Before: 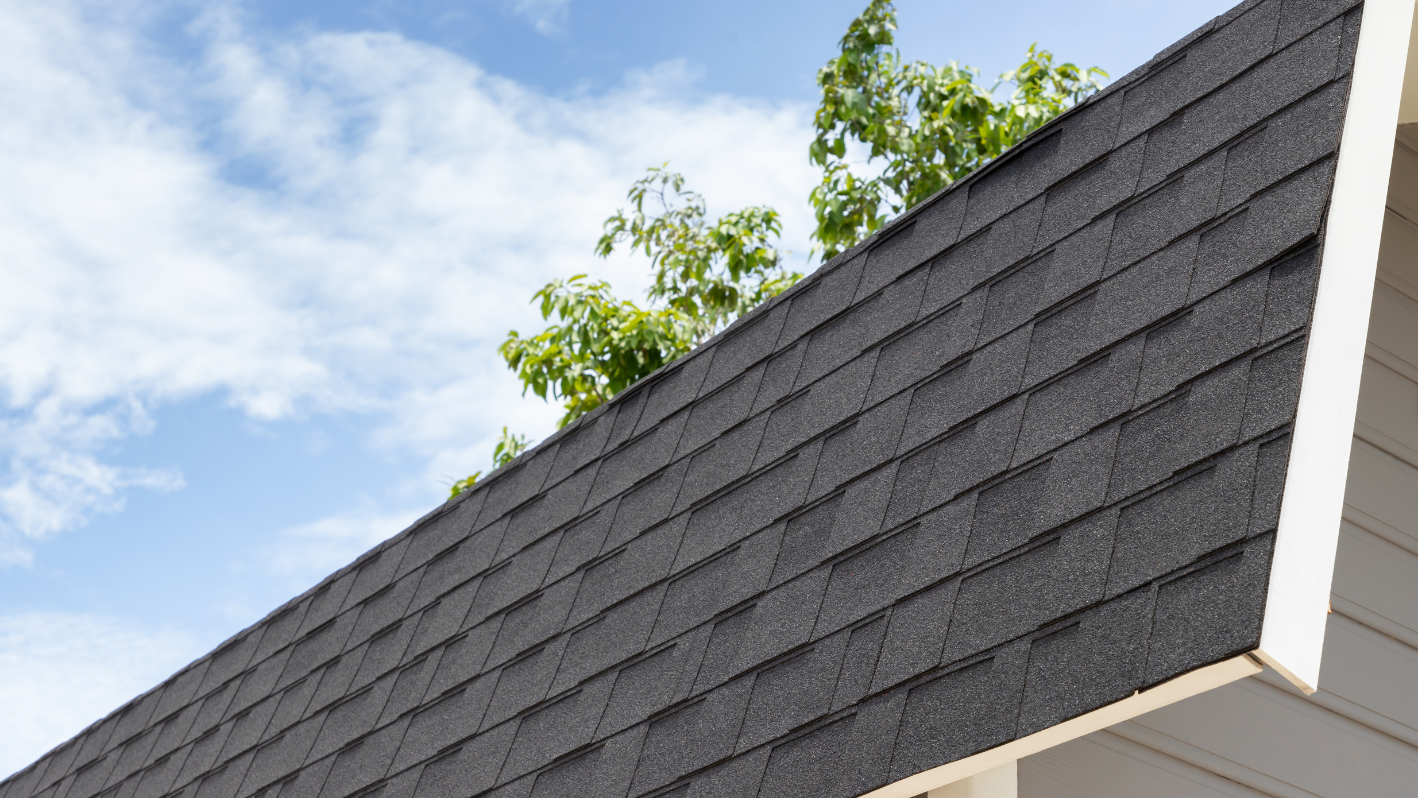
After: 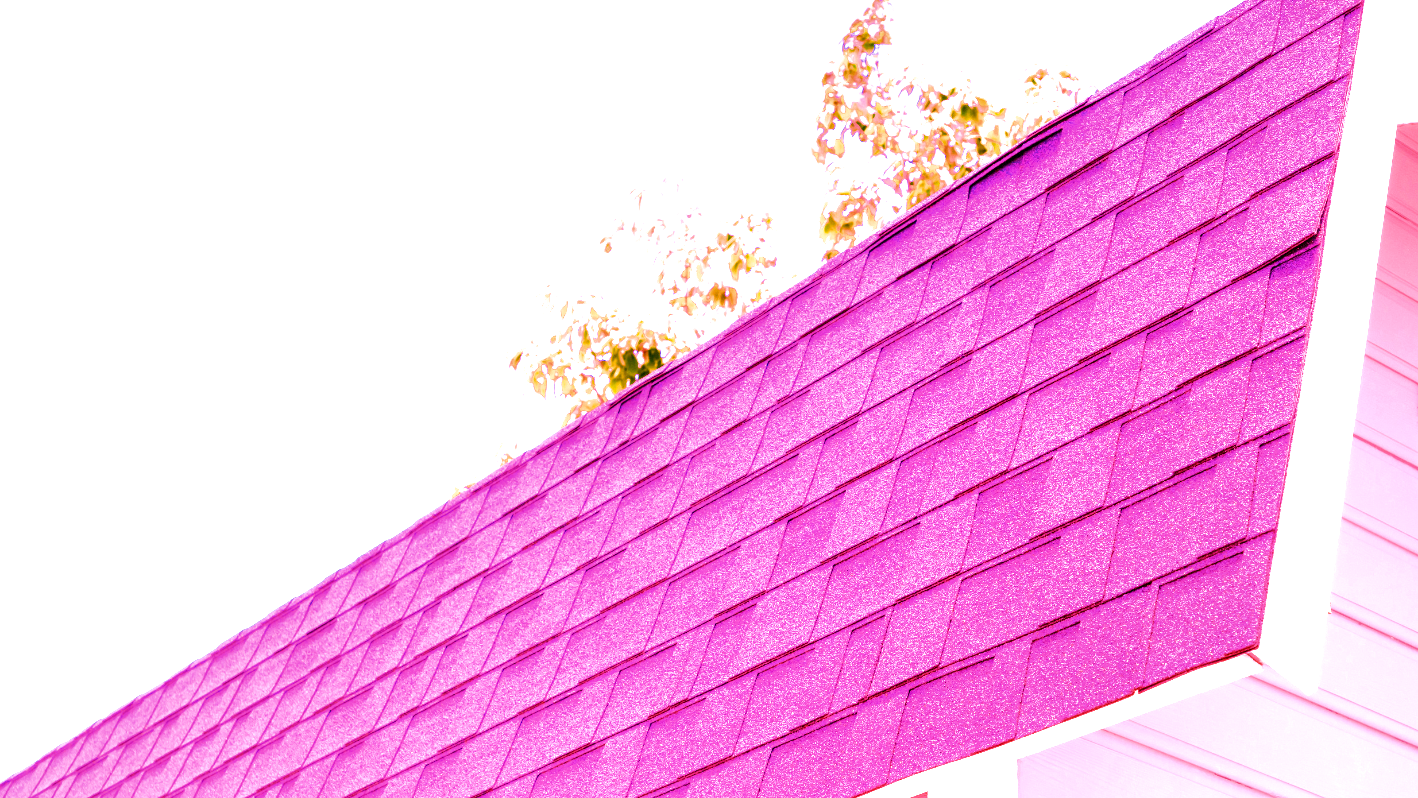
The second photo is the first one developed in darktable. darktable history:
white balance: red 2.229, blue 1.46
highlight reconstruction: iterations 1, diameter of reconstruction 64 px
haze removal: compatibility mode true, adaptive false
exposure: black level correction 0, exposure 1.388 EV, compensate exposure bias true, compensate highlight preservation false
color calibration: x 0.372, y 0.386, temperature 4283.97 K
color balance rgb: linear chroma grading › global chroma 42%, perceptual saturation grading › global saturation 42%, global vibrance 33%
filmic rgb: black relative exposure -11.35 EV, white relative exposure 3.22 EV, hardness 6.76, color science v6 (2022)
local contrast: detail 150%
velvia: strength 27%
